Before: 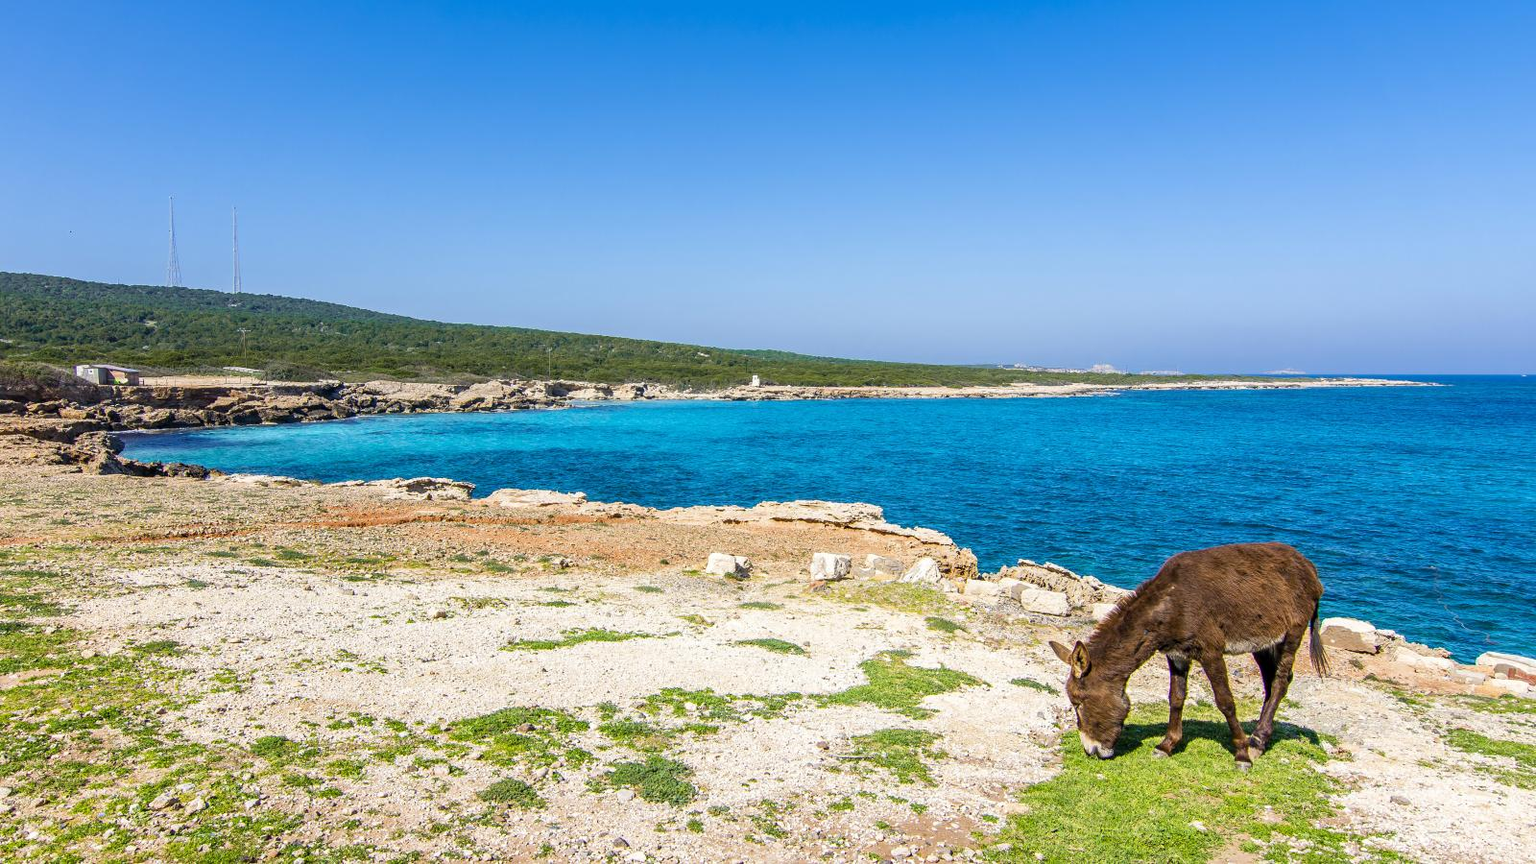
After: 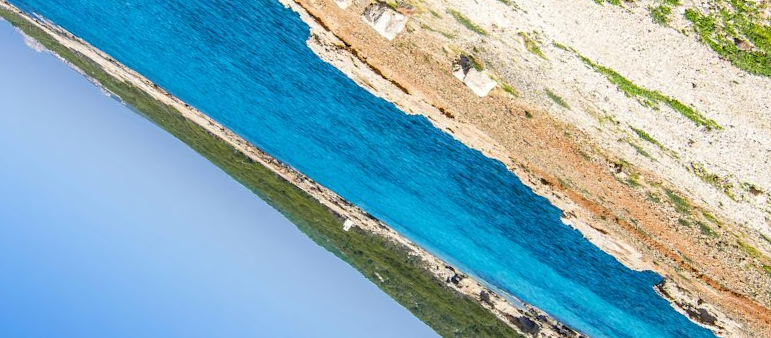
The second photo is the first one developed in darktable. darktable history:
crop and rotate: angle 148.05°, left 9.222%, top 15.636%, right 4.54%, bottom 17.109%
